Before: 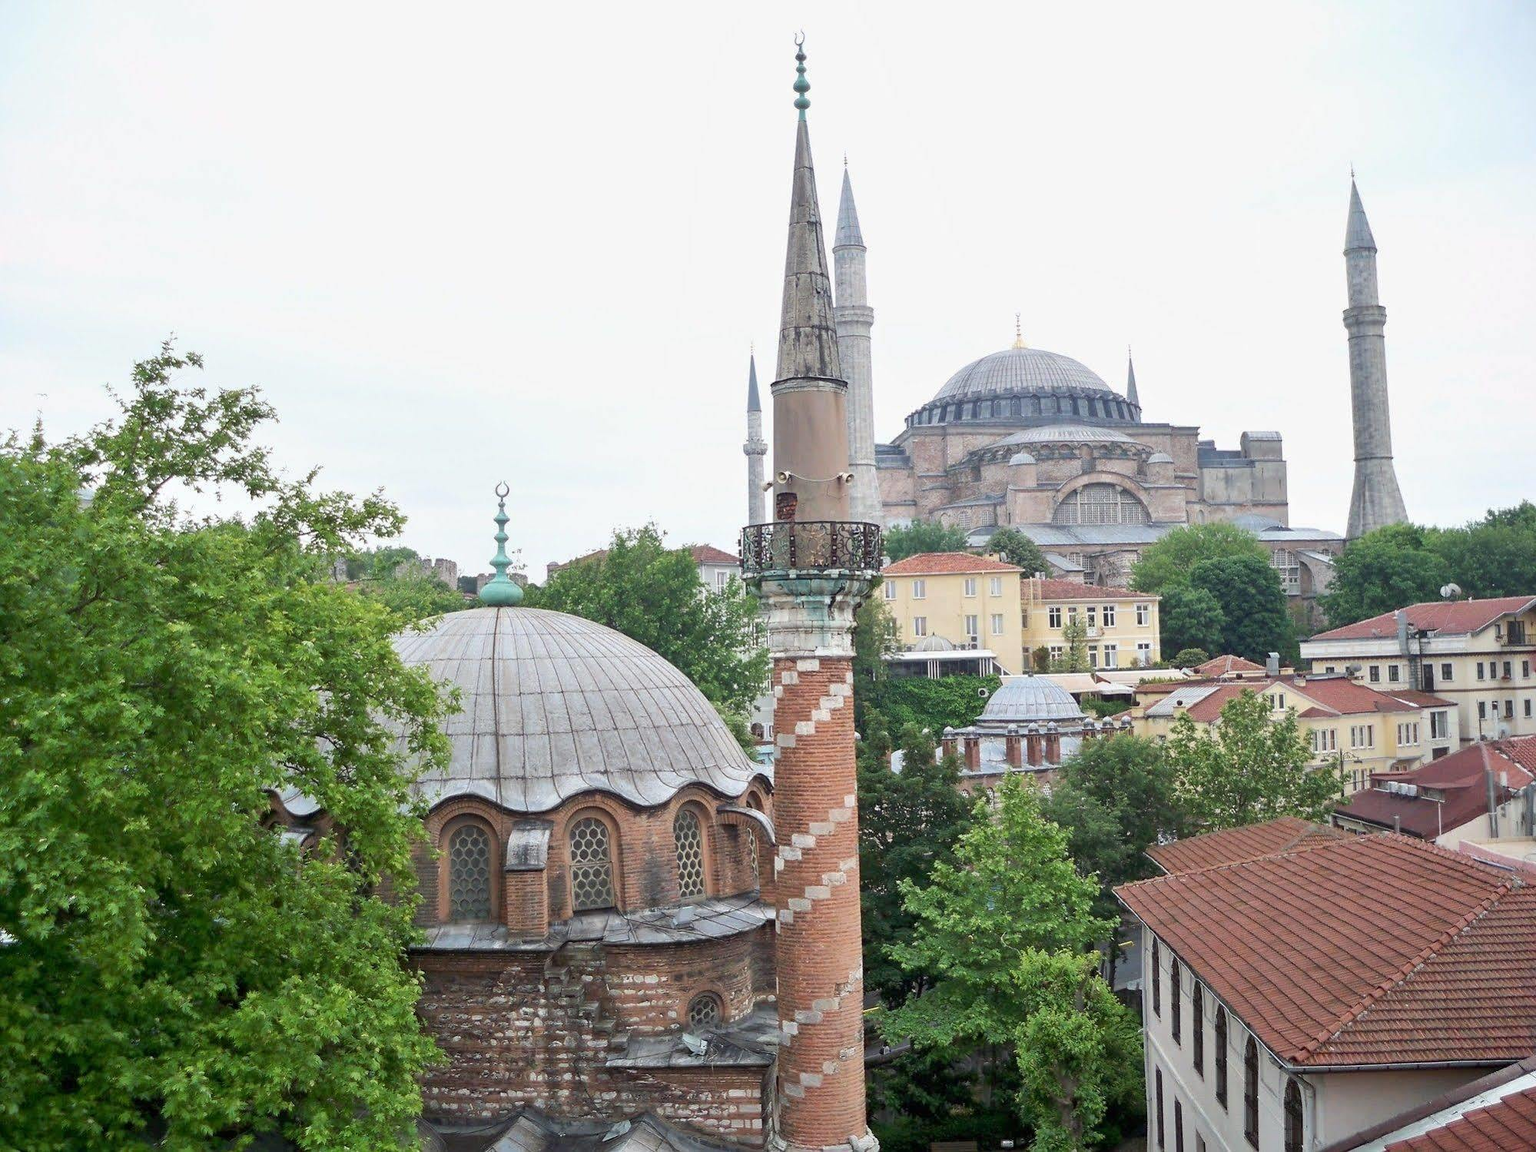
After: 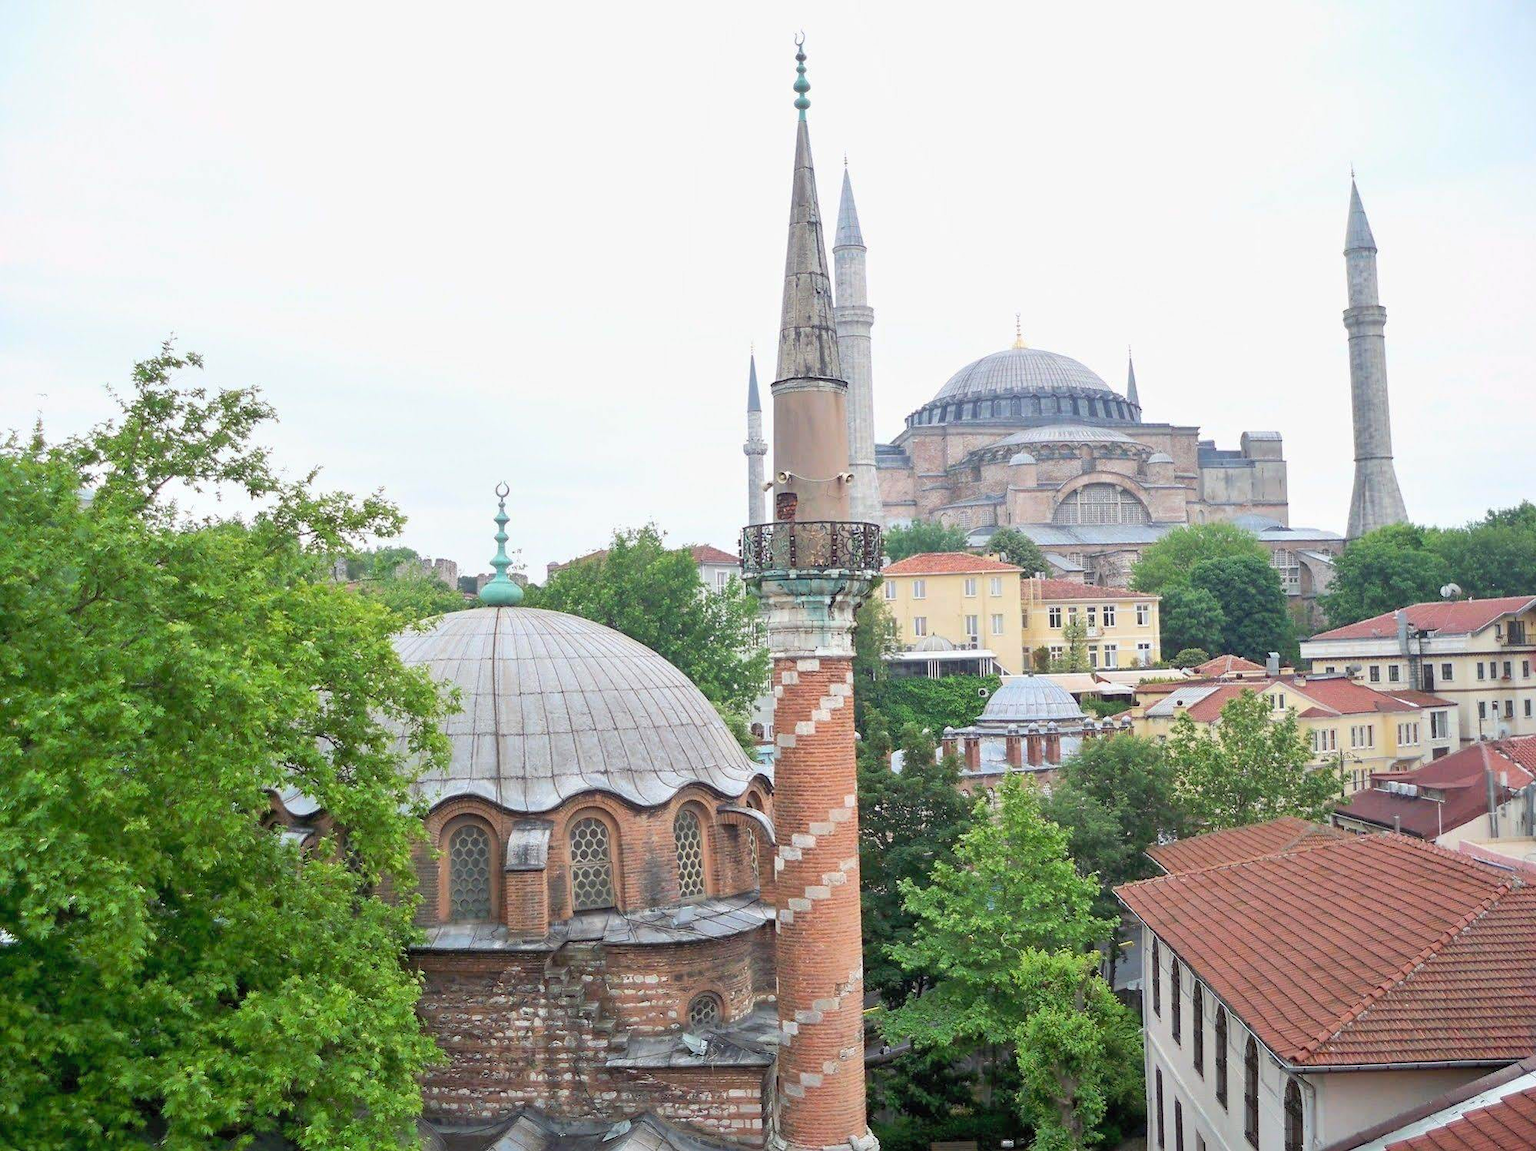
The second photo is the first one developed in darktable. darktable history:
contrast brightness saturation: brightness 0.095, saturation 0.19
